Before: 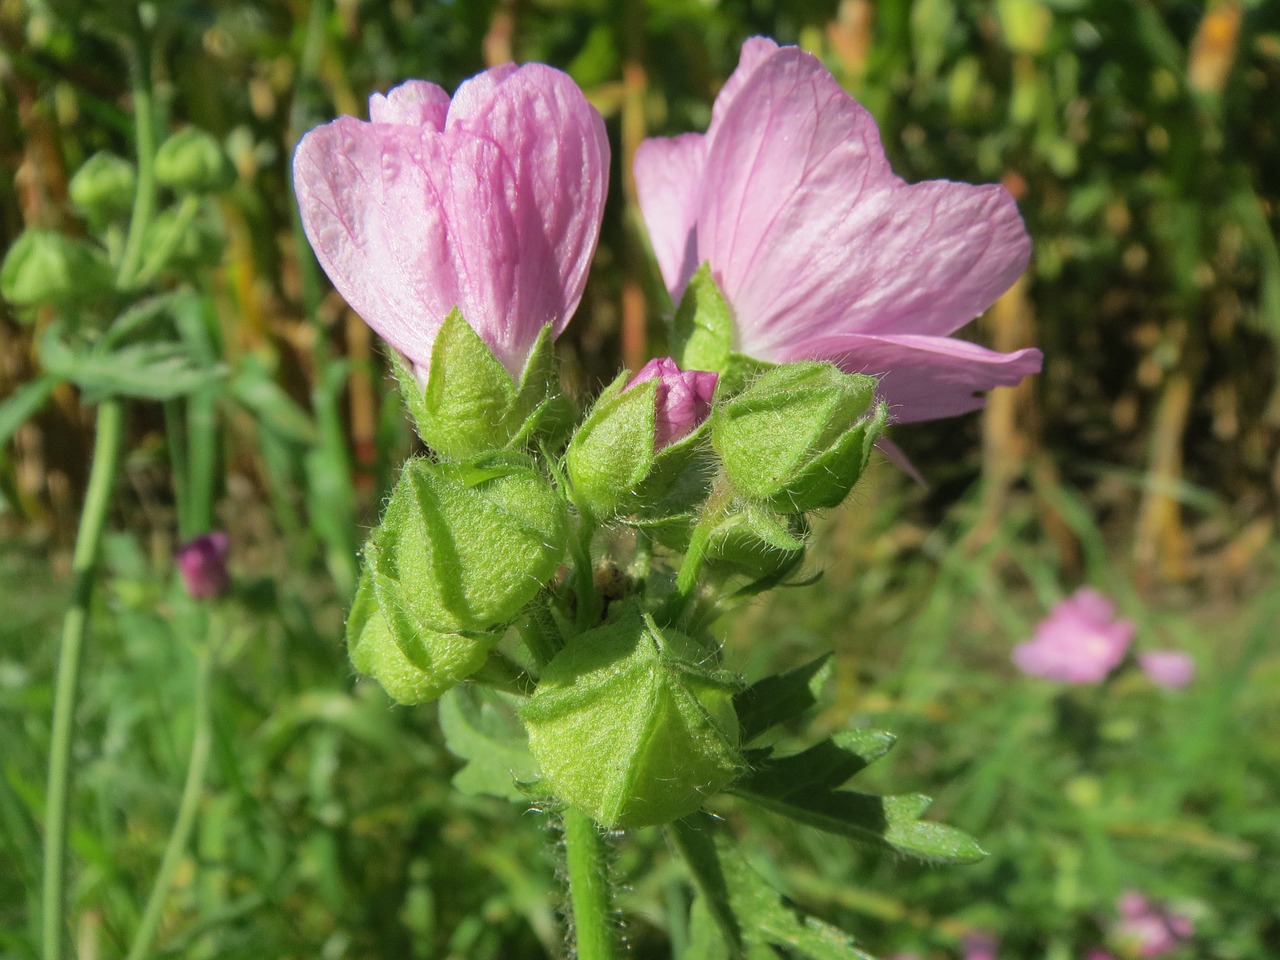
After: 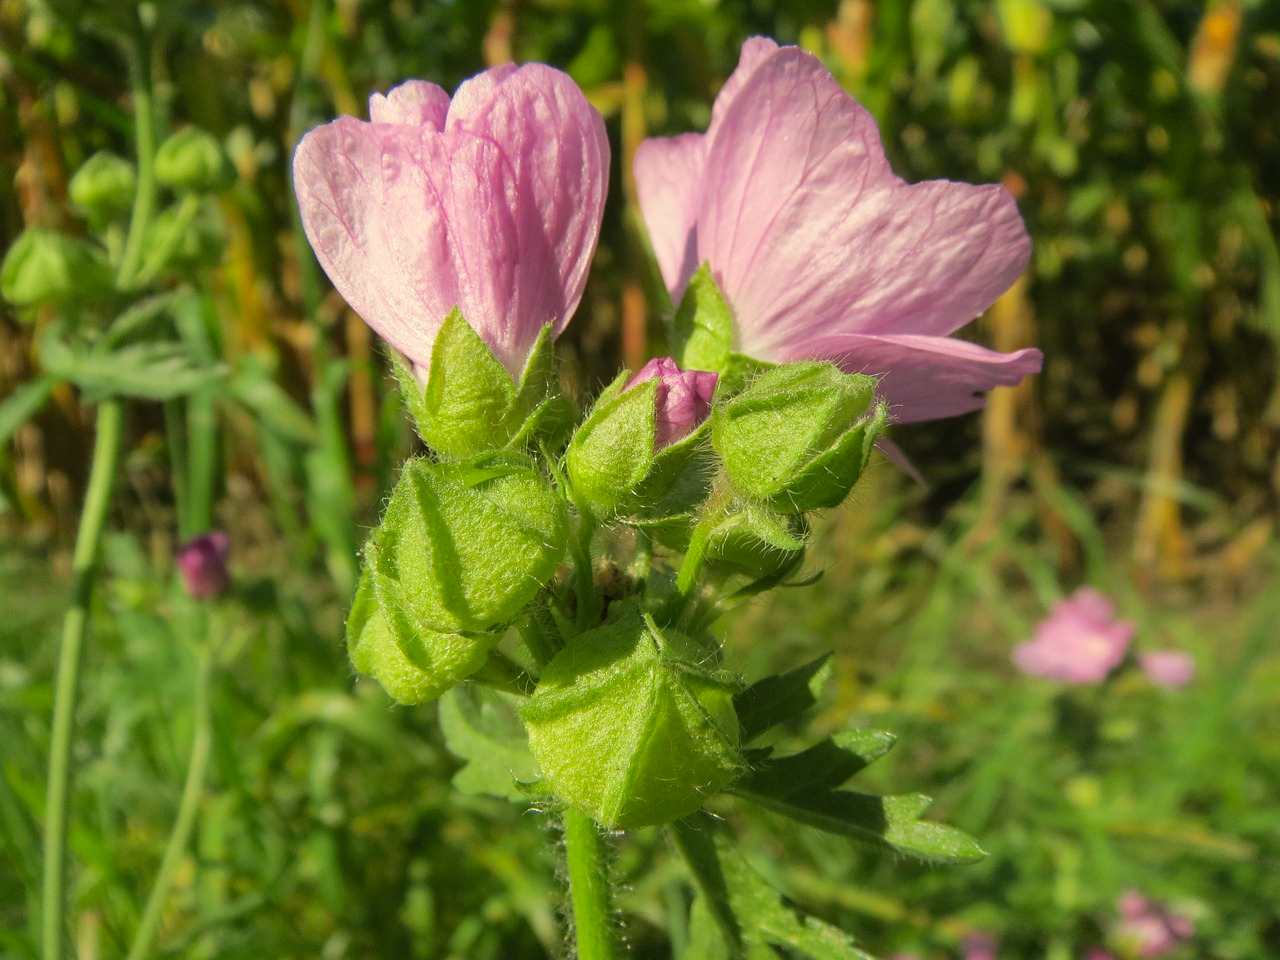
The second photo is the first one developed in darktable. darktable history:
color correction: highlights a* 1.27, highlights b* 17.5
